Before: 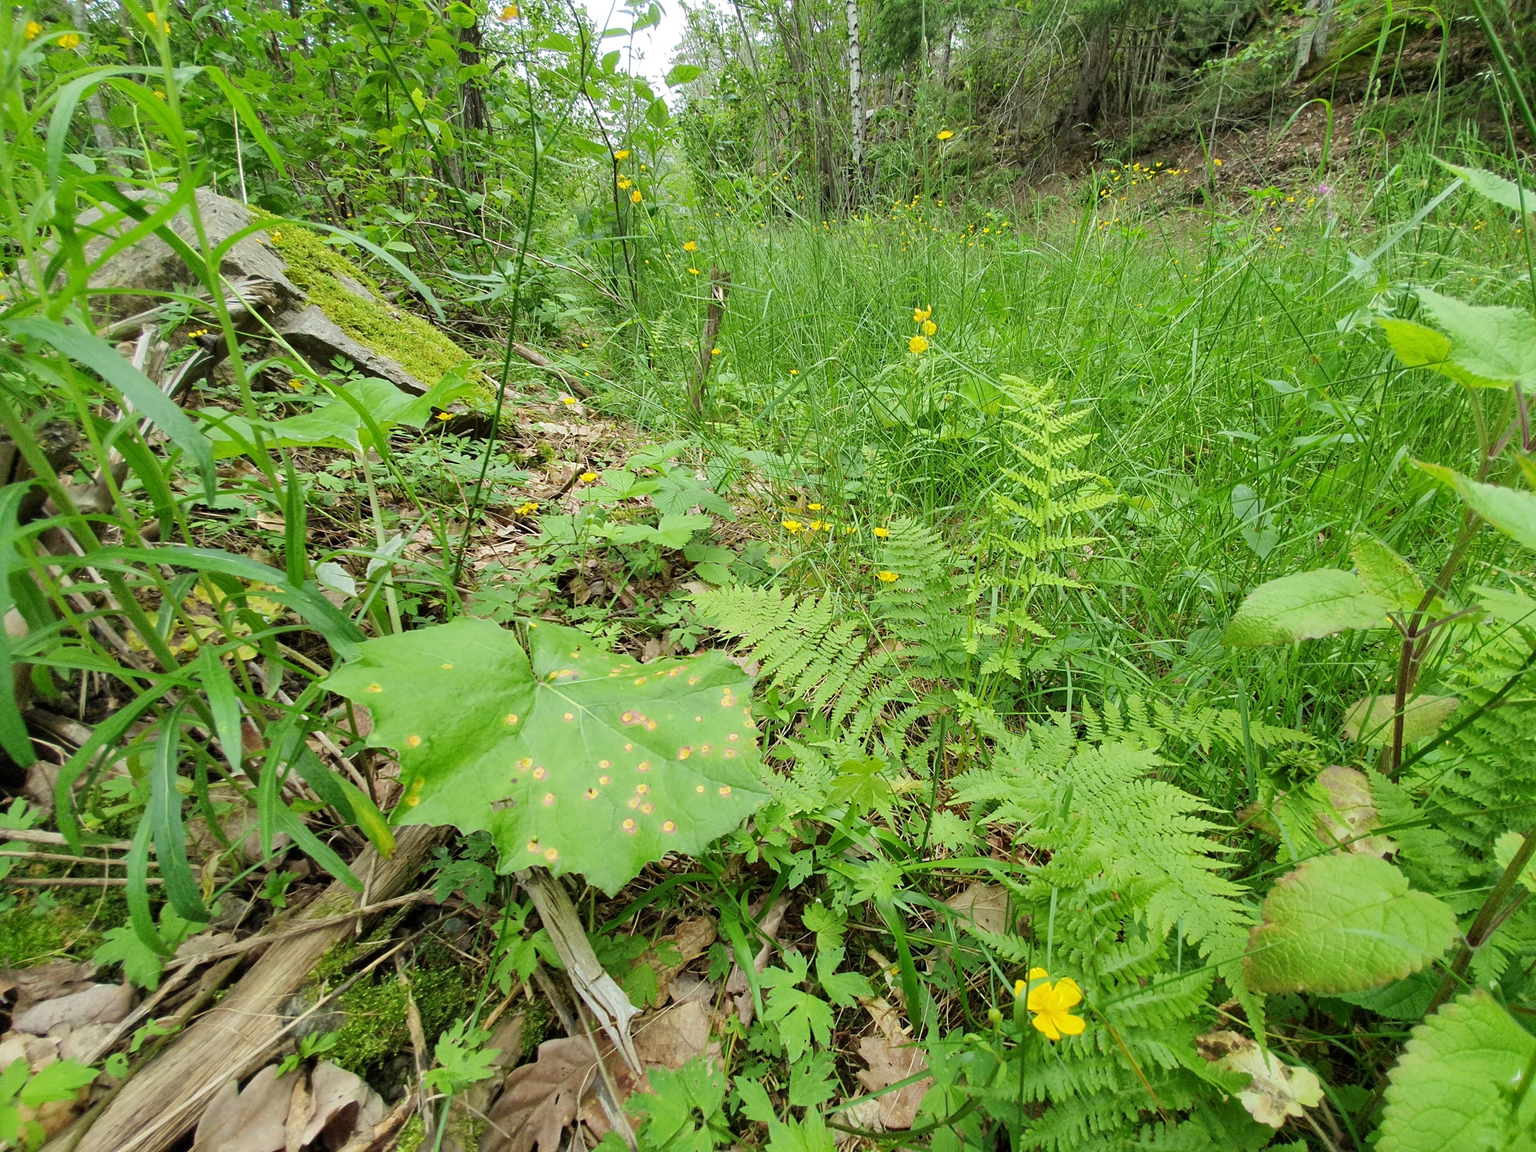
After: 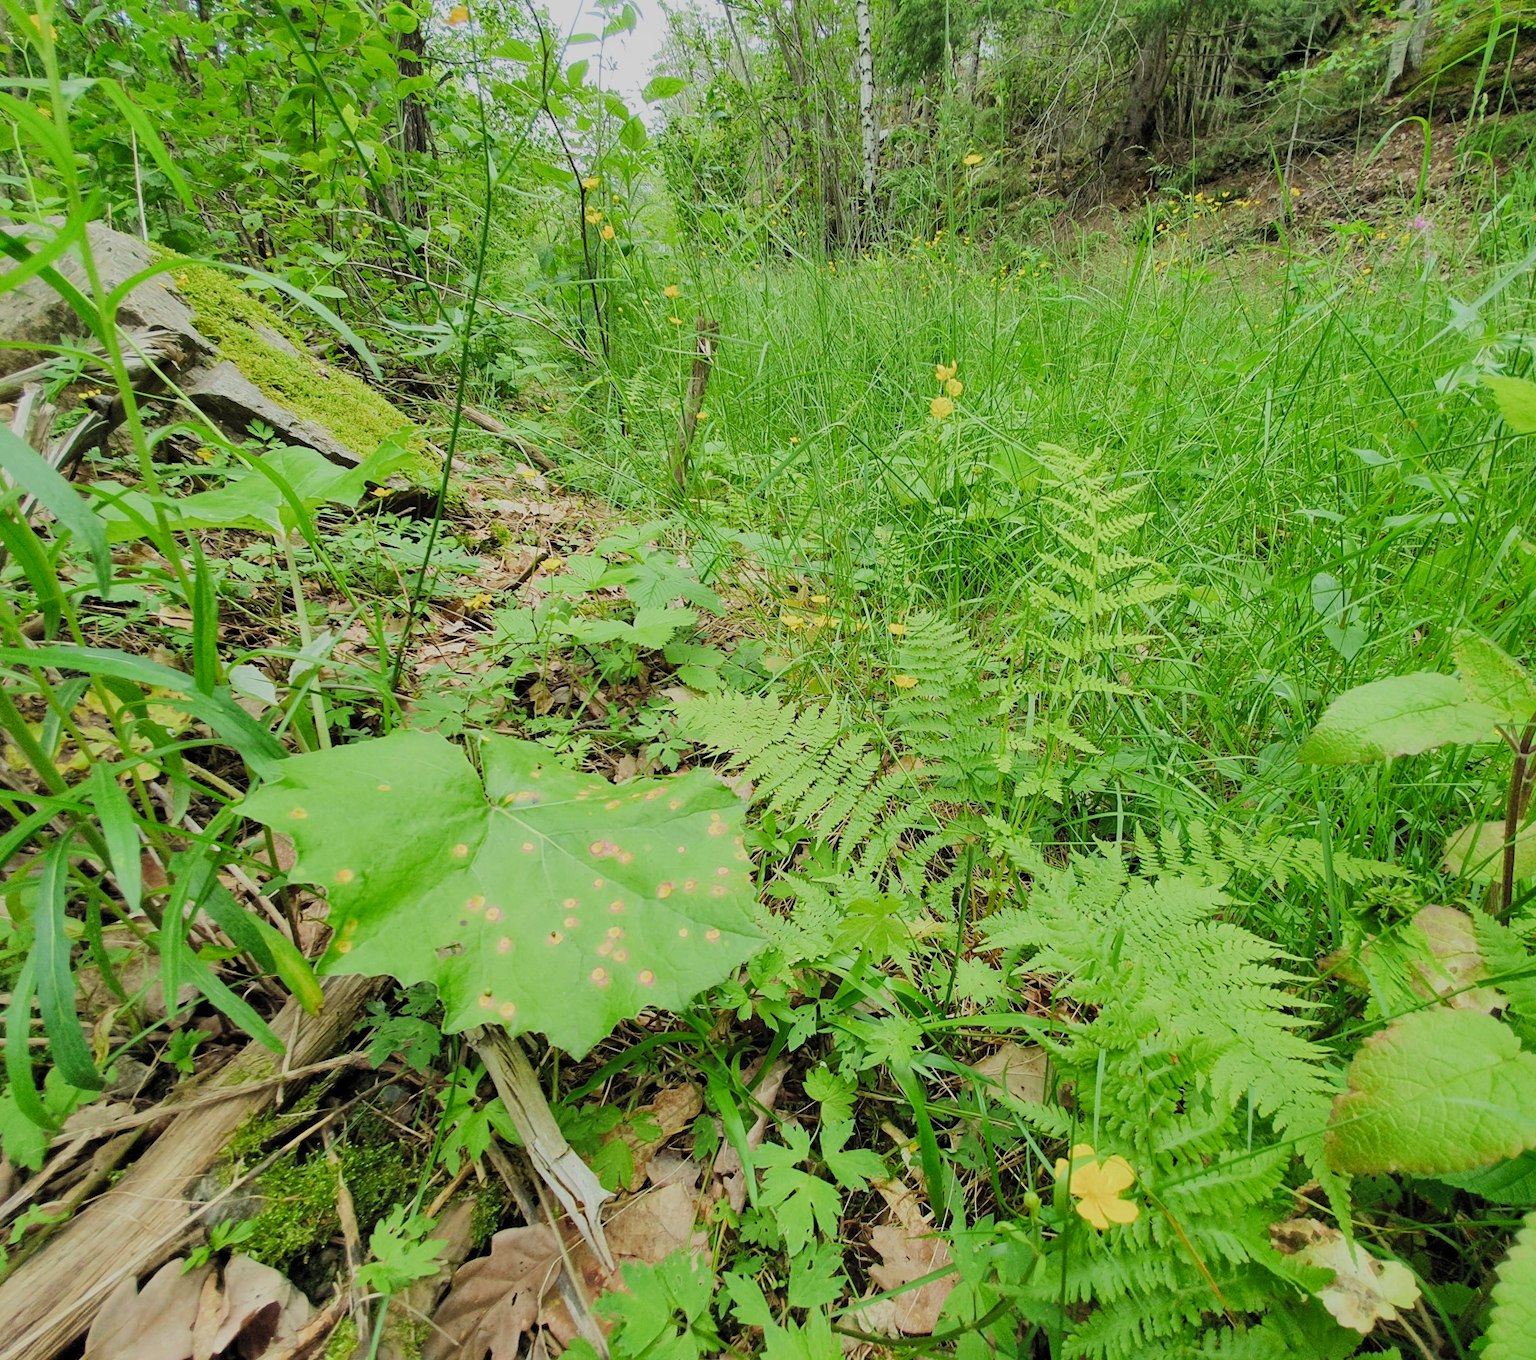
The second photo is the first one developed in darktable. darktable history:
shadows and highlights: shadows 24.89, highlights -24.78
filmic rgb: black relative exposure -7.65 EV, white relative exposure 4.56 EV, hardness 3.61, contrast 1.051, color science v5 (2021), contrast in shadows safe, contrast in highlights safe
crop: left 7.959%, right 7.425%
color correction: highlights b* -0.022, saturation 1.12
levels: levels [0, 0.478, 1]
